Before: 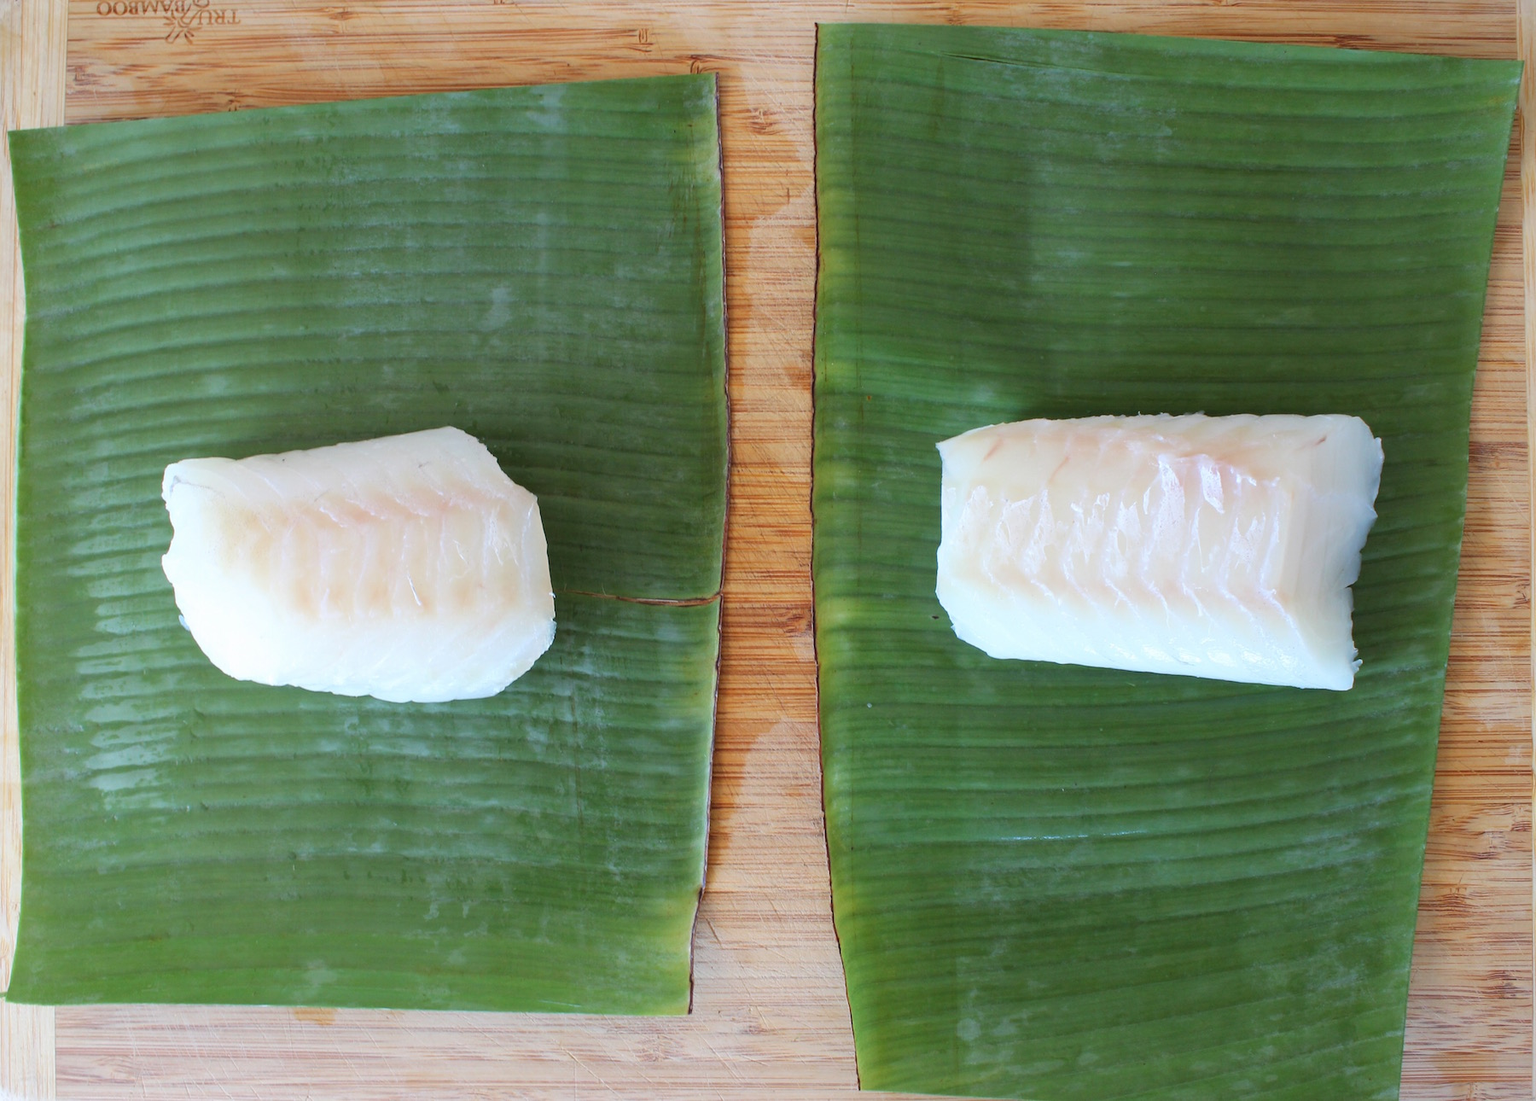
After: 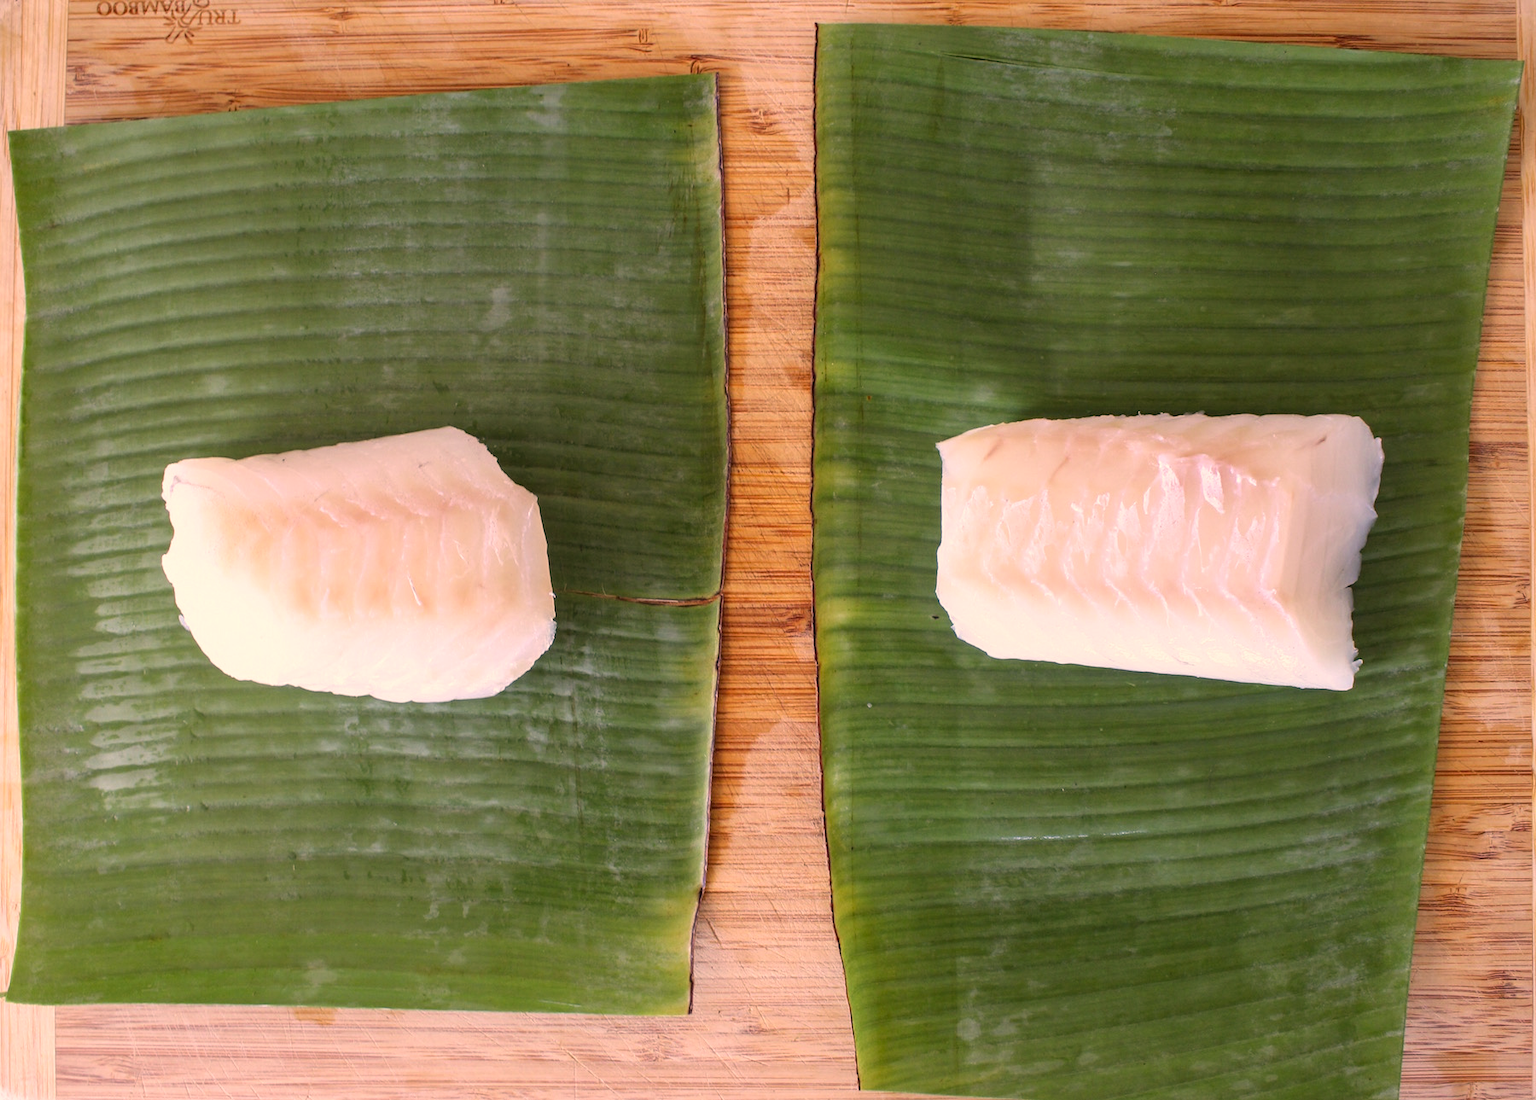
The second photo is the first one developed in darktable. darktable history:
local contrast: detail 130%
color correction: highlights a* 21.16, highlights b* 19.61
